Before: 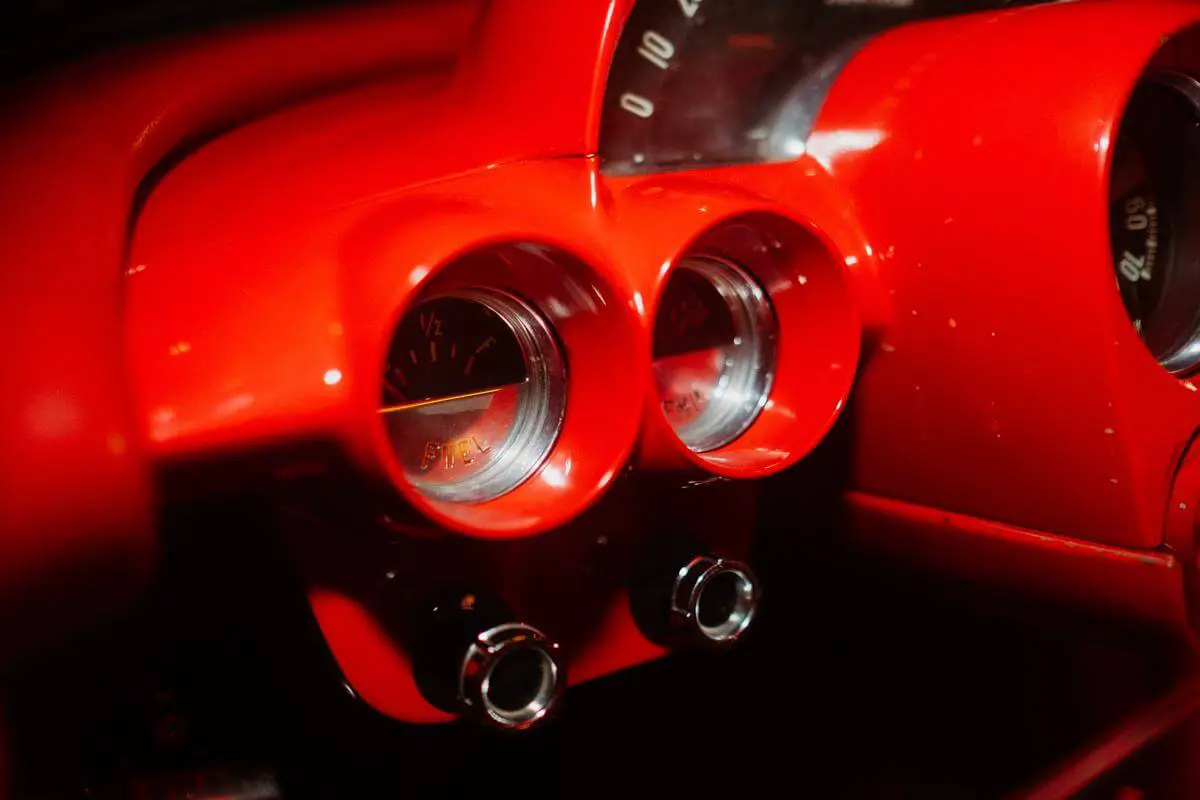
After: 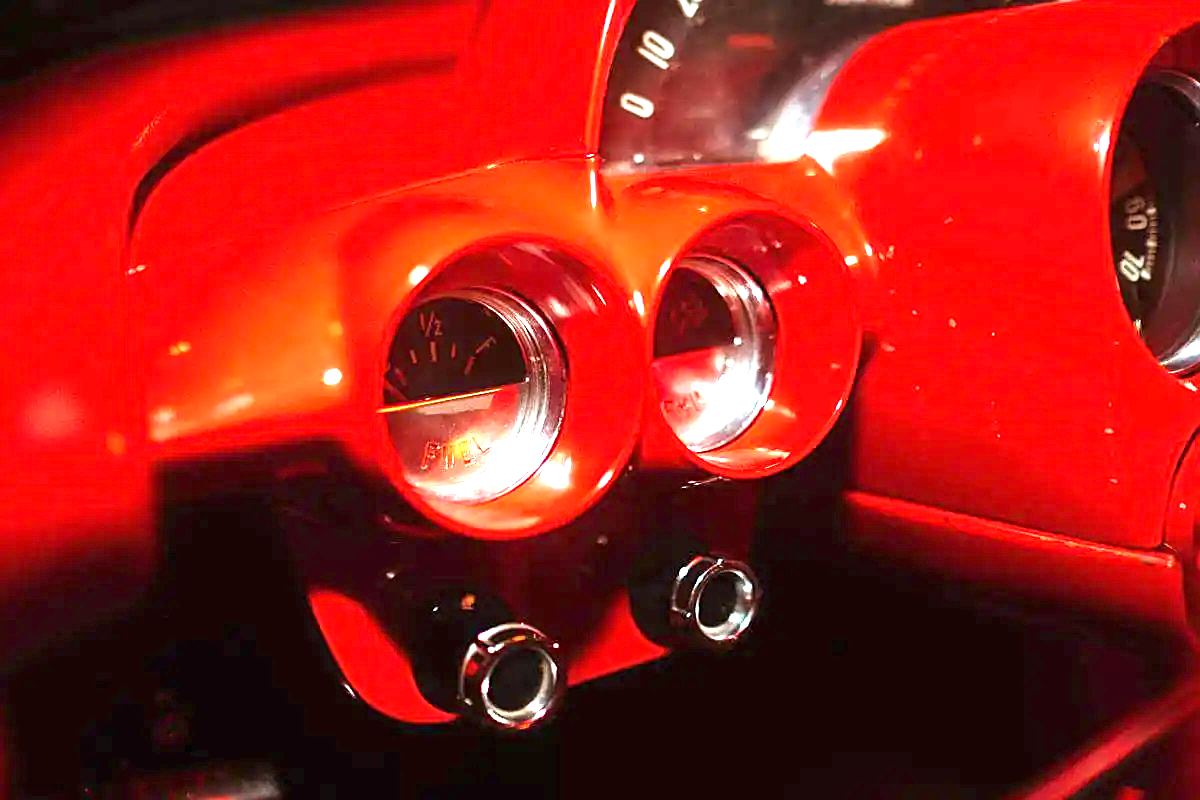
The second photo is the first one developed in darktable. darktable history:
sharpen: on, module defaults
exposure: black level correction 0, exposure 2.088 EV, compensate exposure bias true, compensate highlight preservation false
